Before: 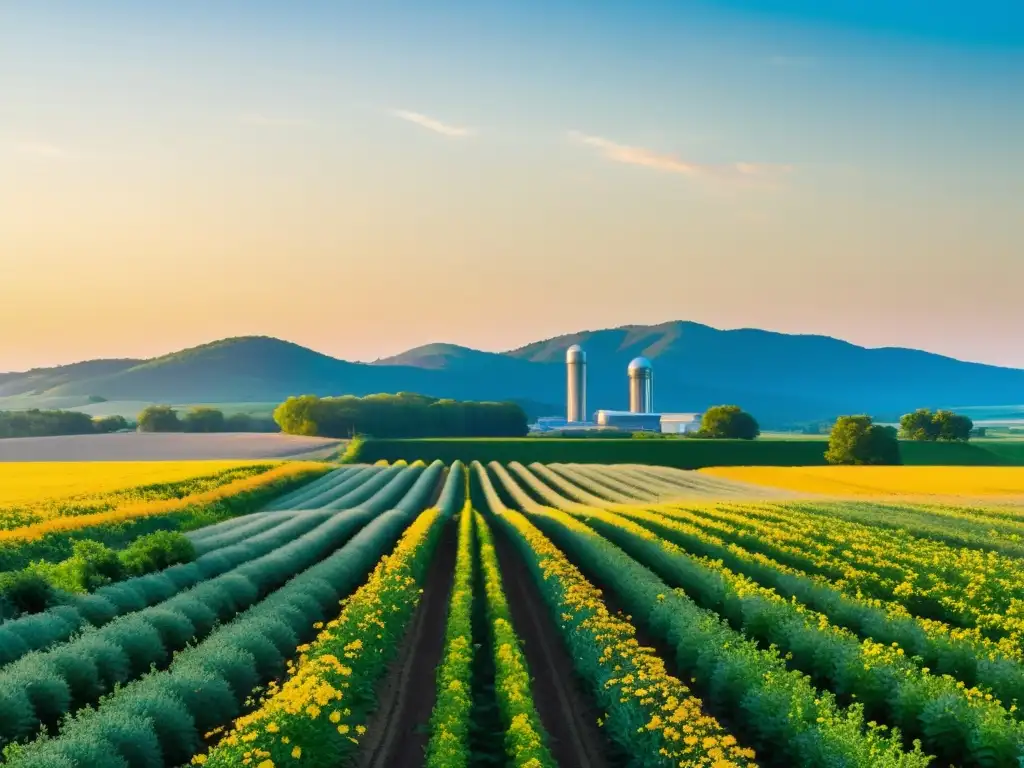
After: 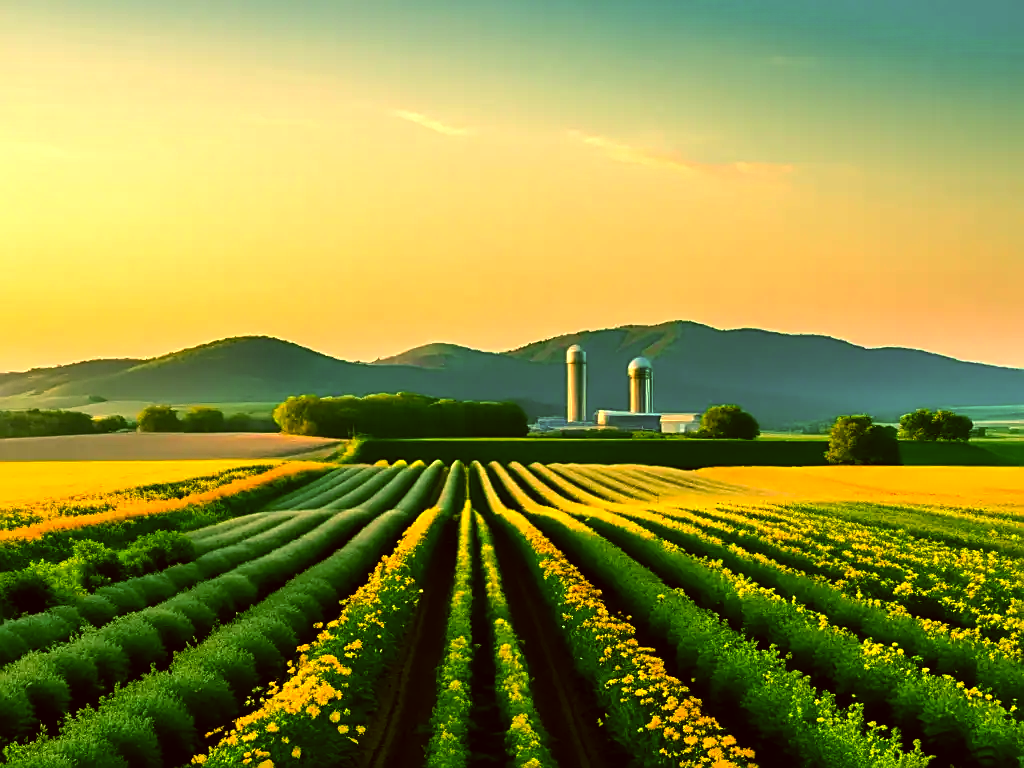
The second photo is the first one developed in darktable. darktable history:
sharpen: on, module defaults
color balance: mode lift, gamma, gain (sRGB), lift [1.014, 0.966, 0.918, 0.87], gamma [0.86, 0.734, 0.918, 0.976], gain [1.063, 1.13, 1.063, 0.86]
white balance: red 0.986, blue 1.01
color correction: highlights a* 8.98, highlights b* 15.09, shadows a* -0.49, shadows b* 26.52
